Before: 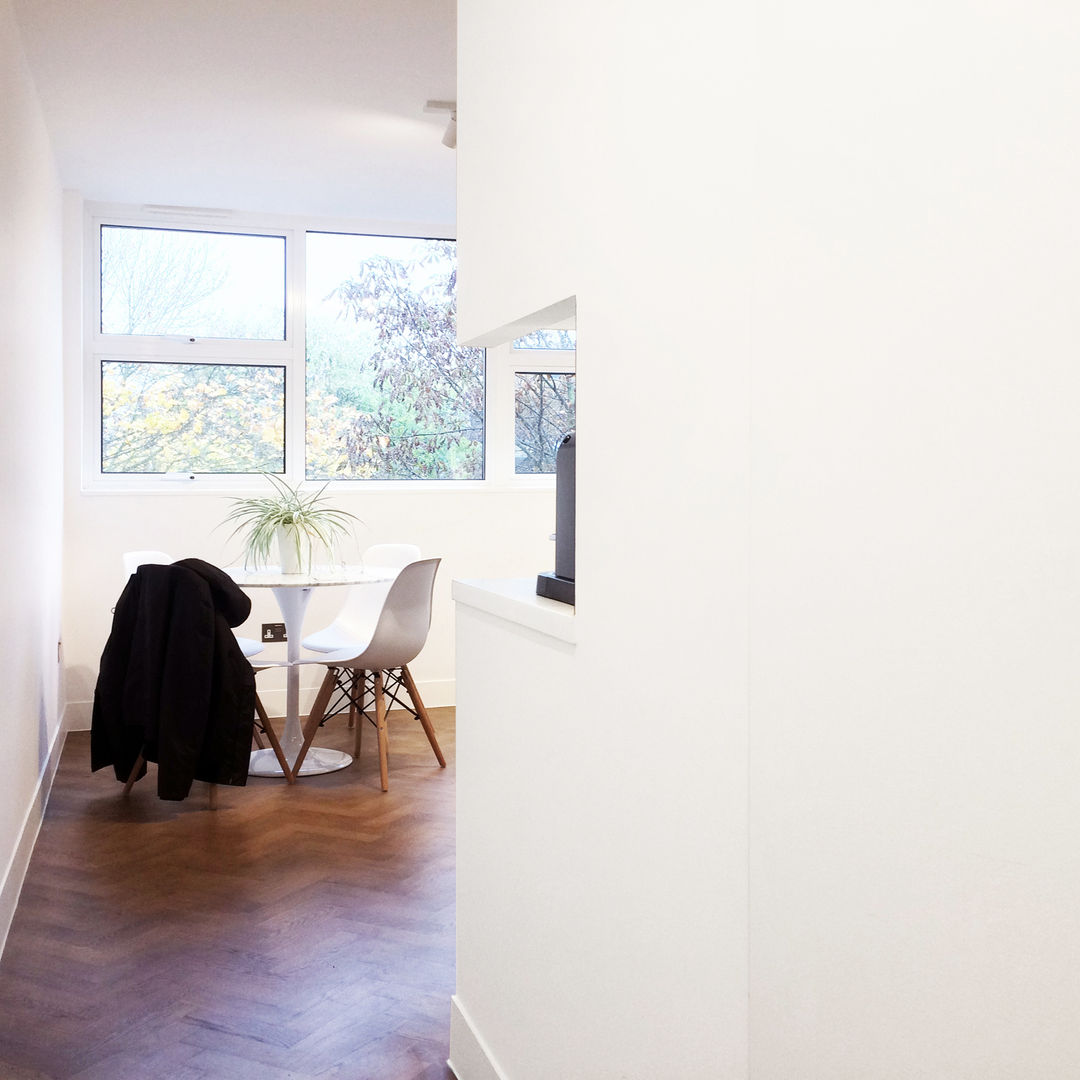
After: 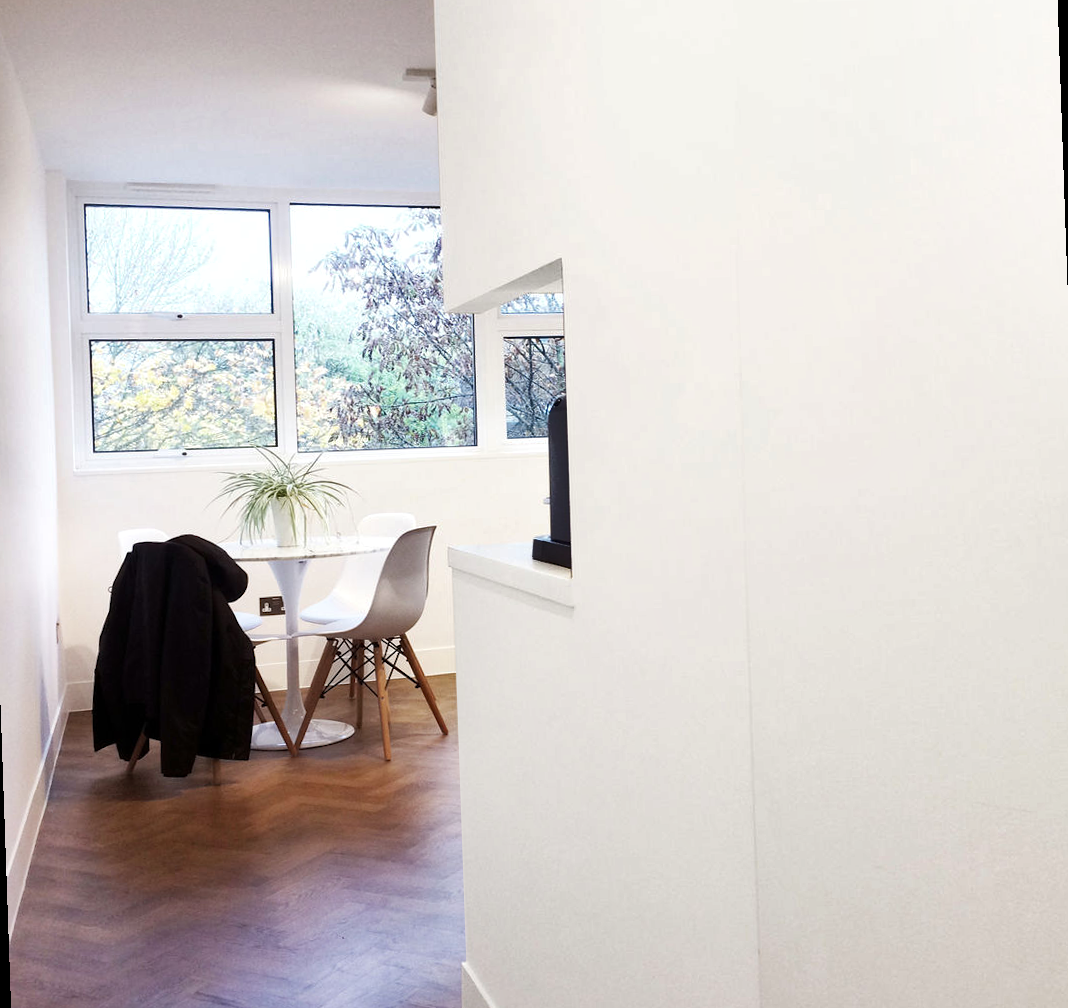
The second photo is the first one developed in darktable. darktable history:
rotate and perspective: rotation -2°, crop left 0.022, crop right 0.978, crop top 0.049, crop bottom 0.951
shadows and highlights: white point adjustment 1, soften with gaussian
